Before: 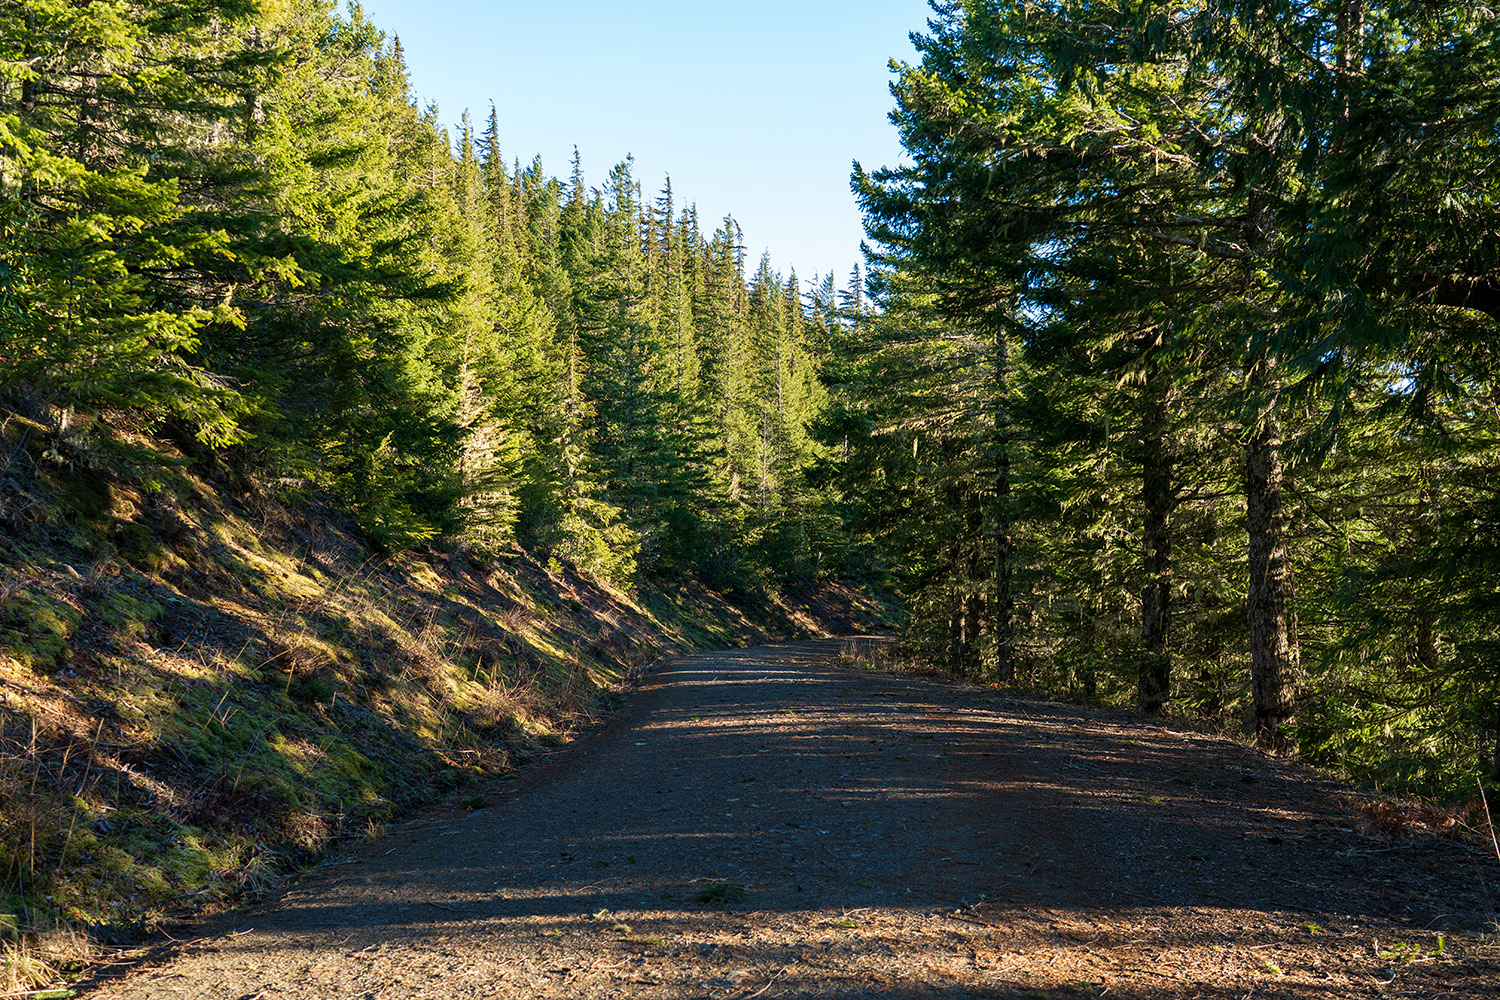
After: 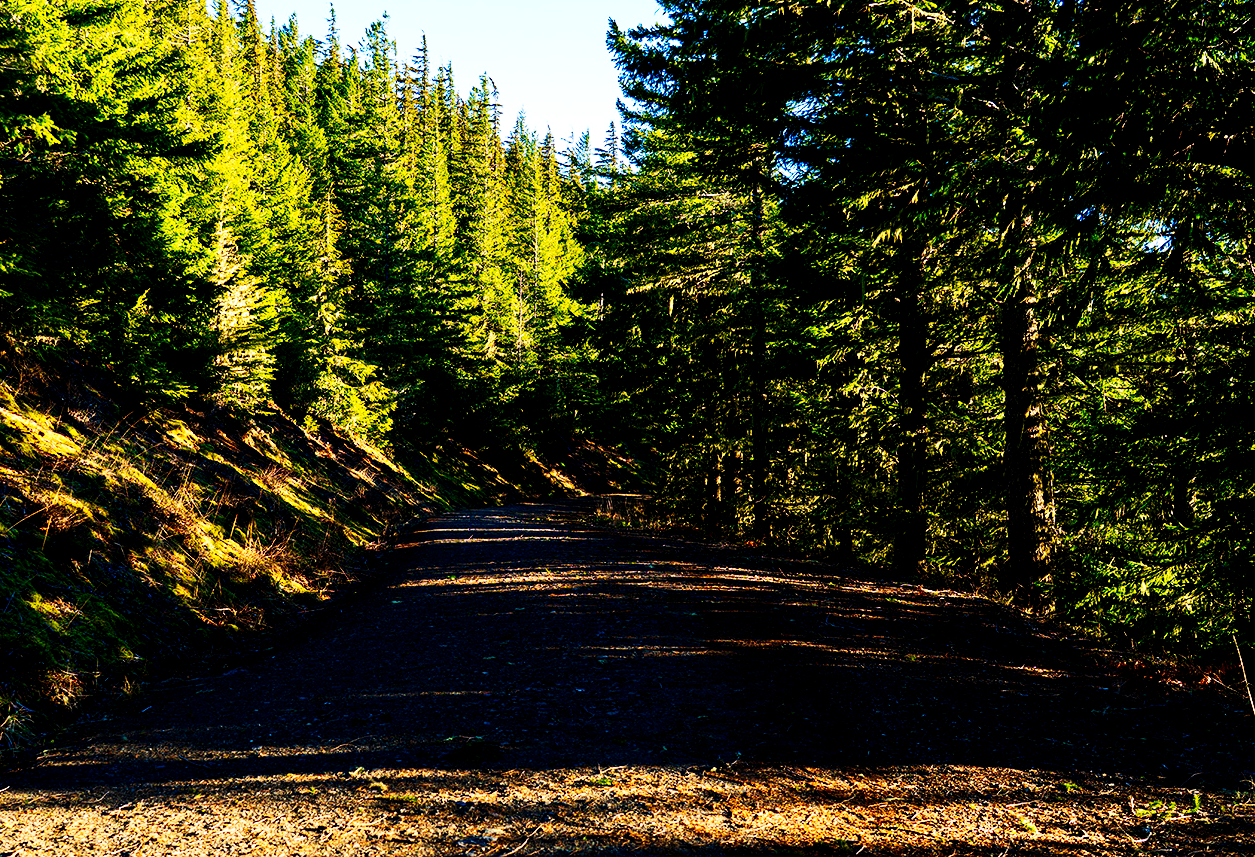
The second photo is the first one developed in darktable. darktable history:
contrast brightness saturation: contrast 0.165, saturation 0.329
exposure: black level correction 0.005, exposure 0.275 EV, compensate highlight preservation false
crop: left 16.29%, top 14.277%
tone curve: curves: ch0 [(0, 0) (0.078, 0) (0.241, 0.056) (0.59, 0.574) (0.802, 0.868) (1, 1)], preserve colors none
